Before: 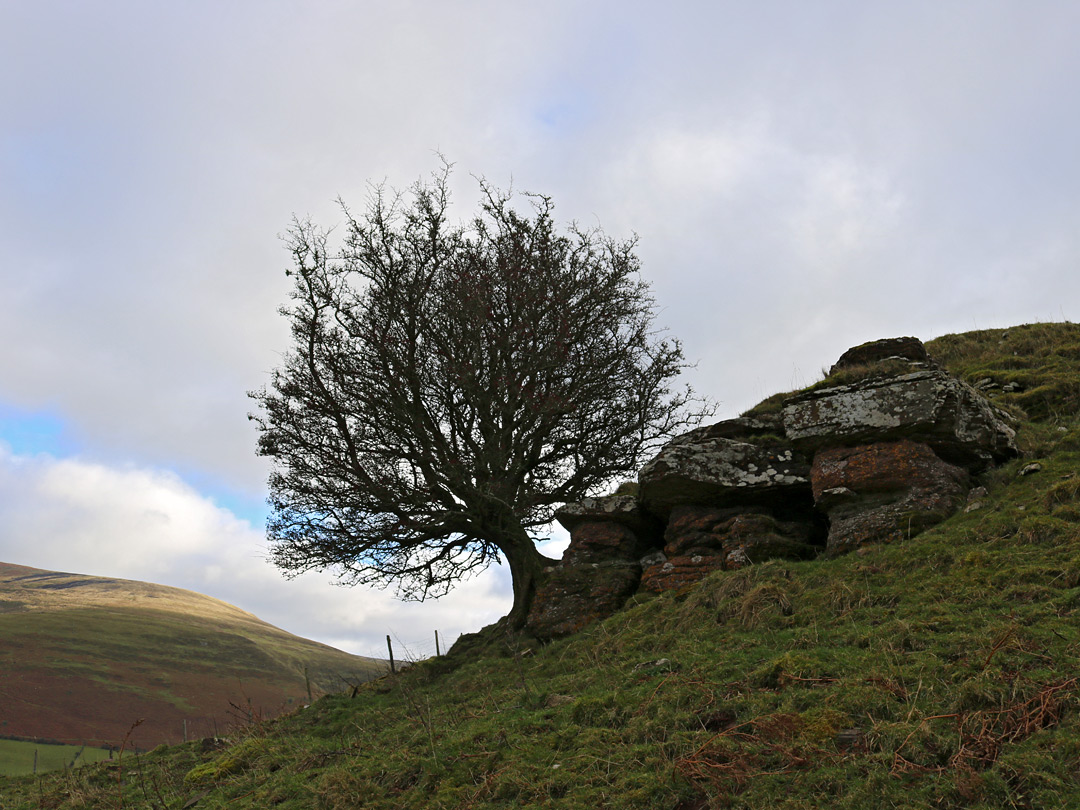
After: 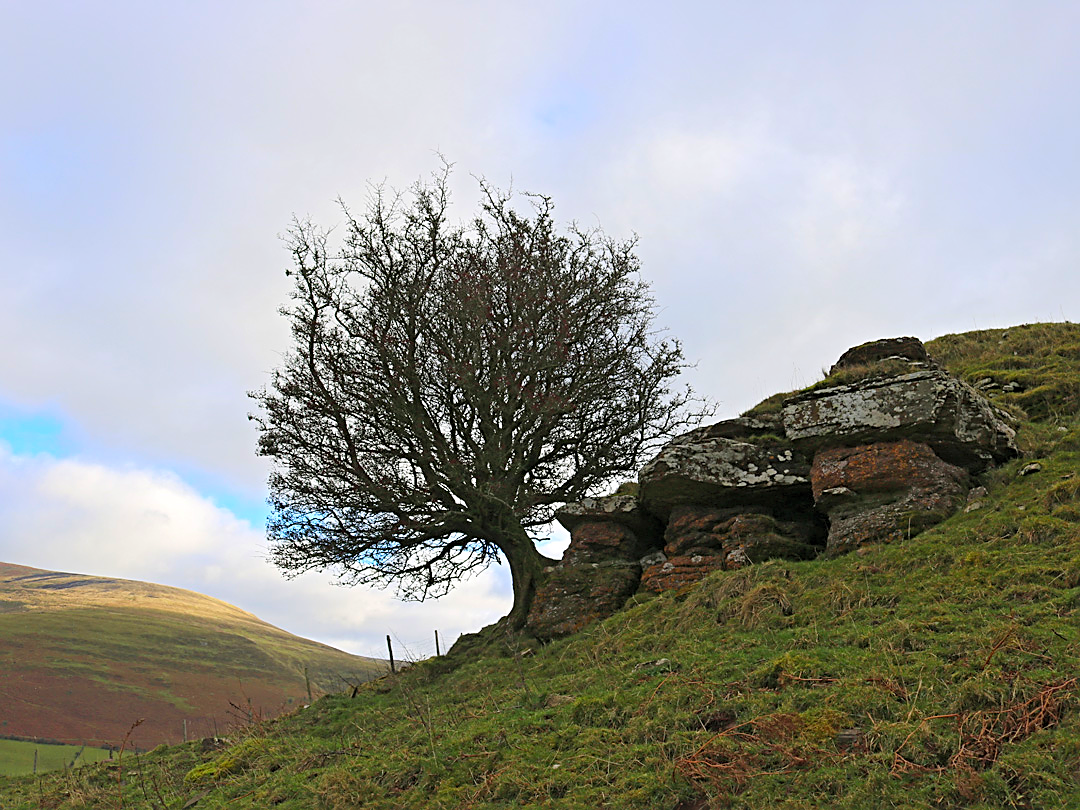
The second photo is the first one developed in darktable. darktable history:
sharpen: on, module defaults
contrast brightness saturation: contrast 0.066, brightness 0.175, saturation 0.404
